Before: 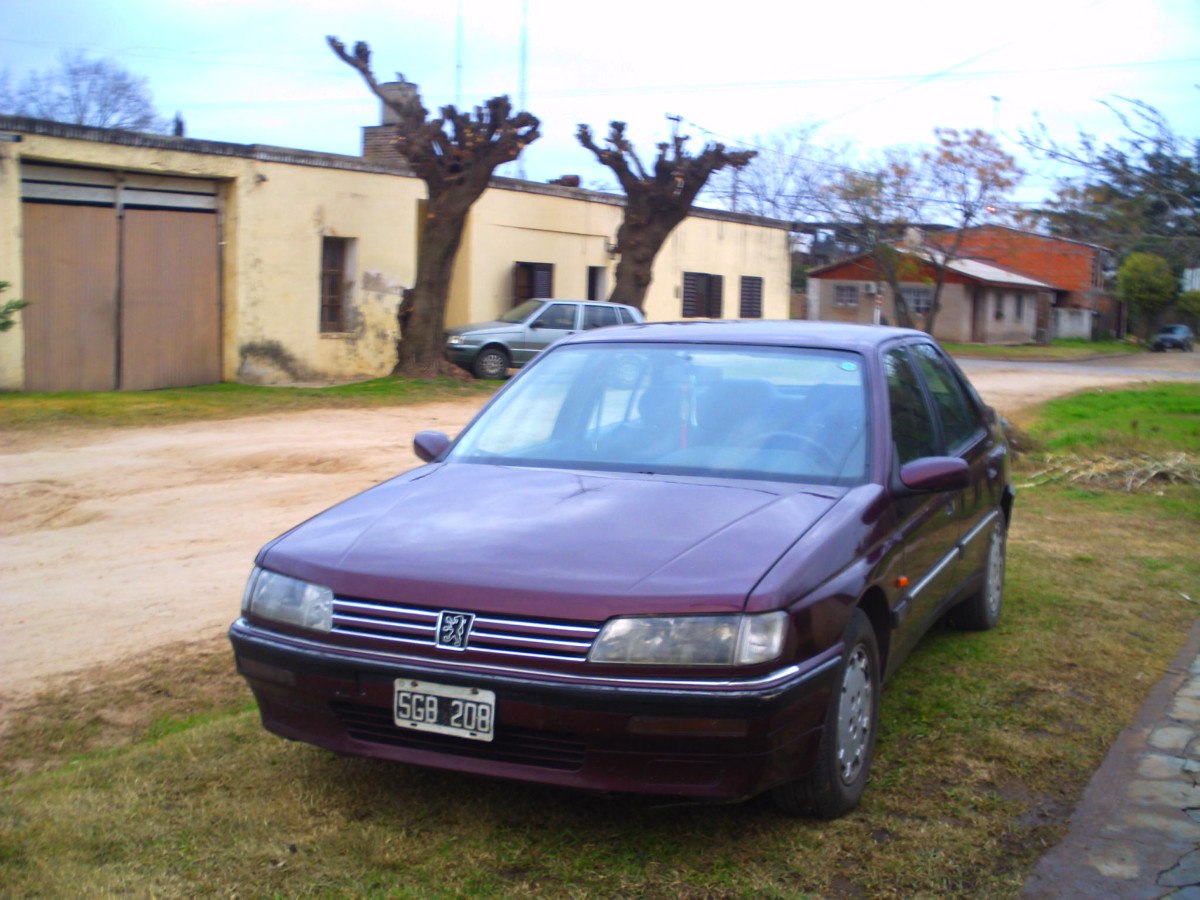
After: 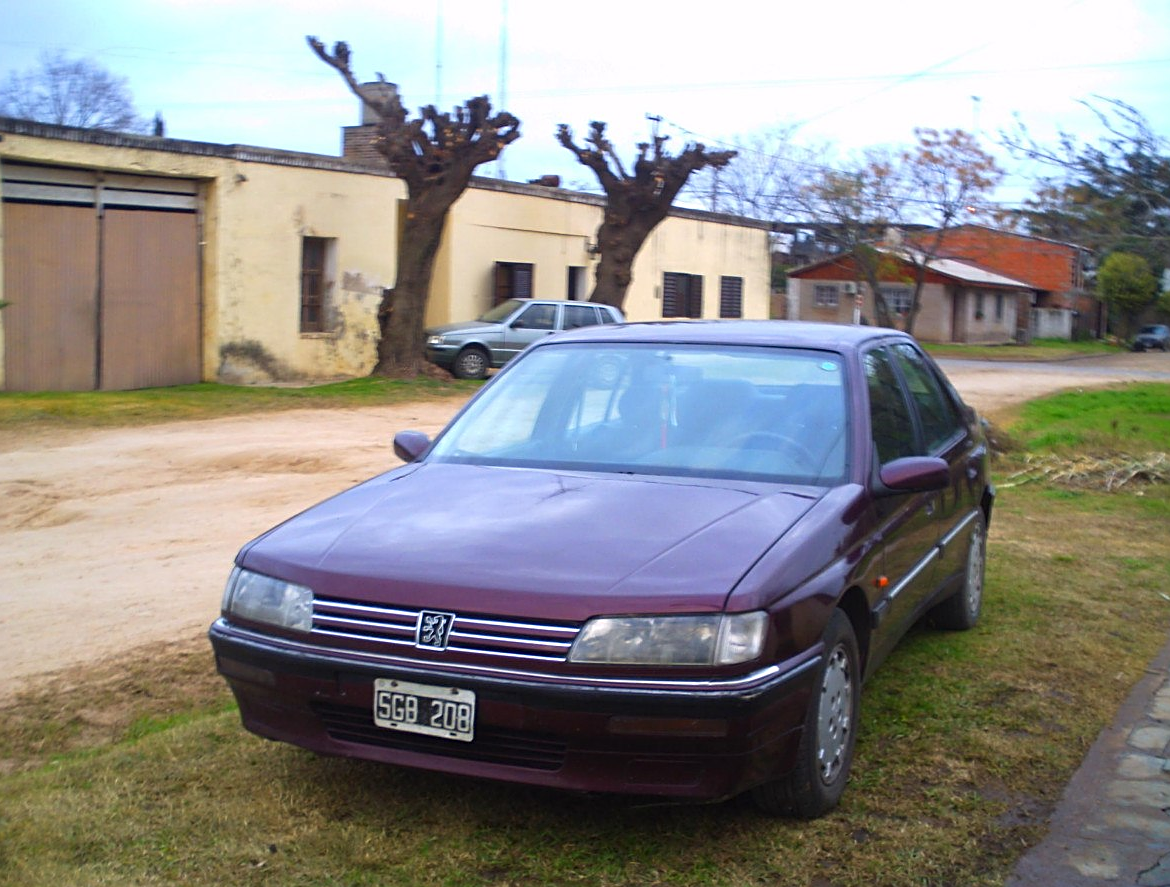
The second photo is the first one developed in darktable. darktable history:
crop and rotate: left 1.742%, right 0.721%, bottom 1.408%
sharpen: on, module defaults
